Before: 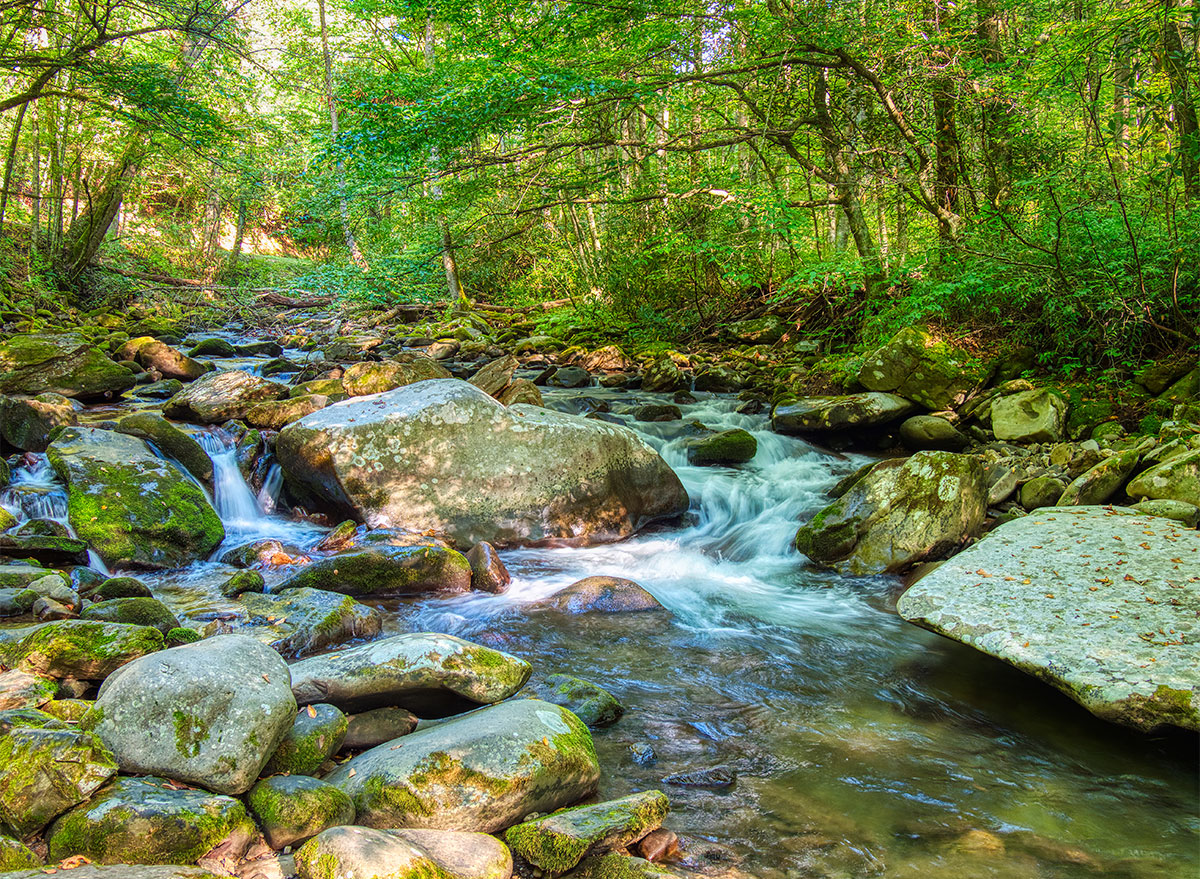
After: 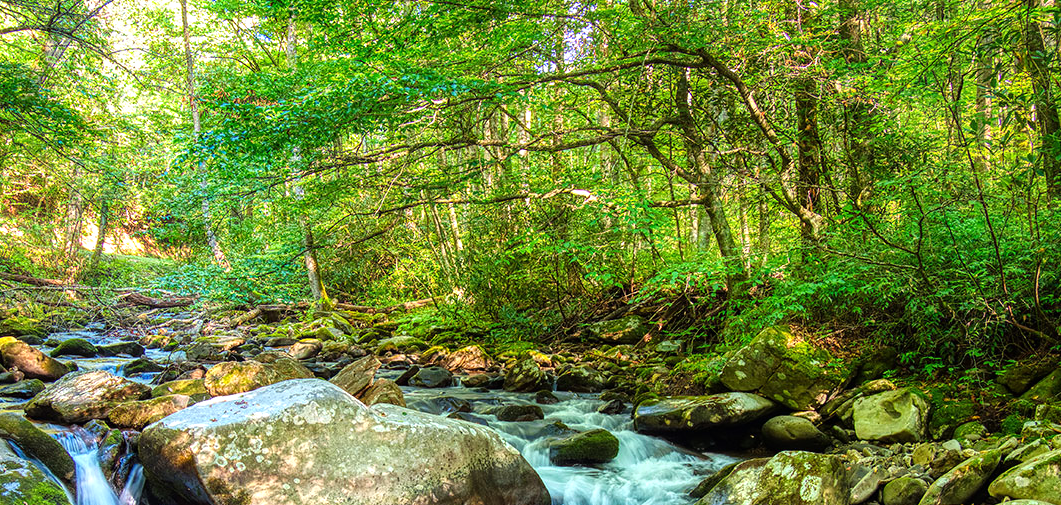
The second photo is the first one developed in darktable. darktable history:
tone equalizer: -8 EV -0.382 EV, -7 EV -0.409 EV, -6 EV -0.33 EV, -5 EV -0.209 EV, -3 EV 0.205 EV, -2 EV 0.342 EV, -1 EV 0.412 EV, +0 EV 0.395 EV
crop and rotate: left 11.503%, bottom 42.508%
